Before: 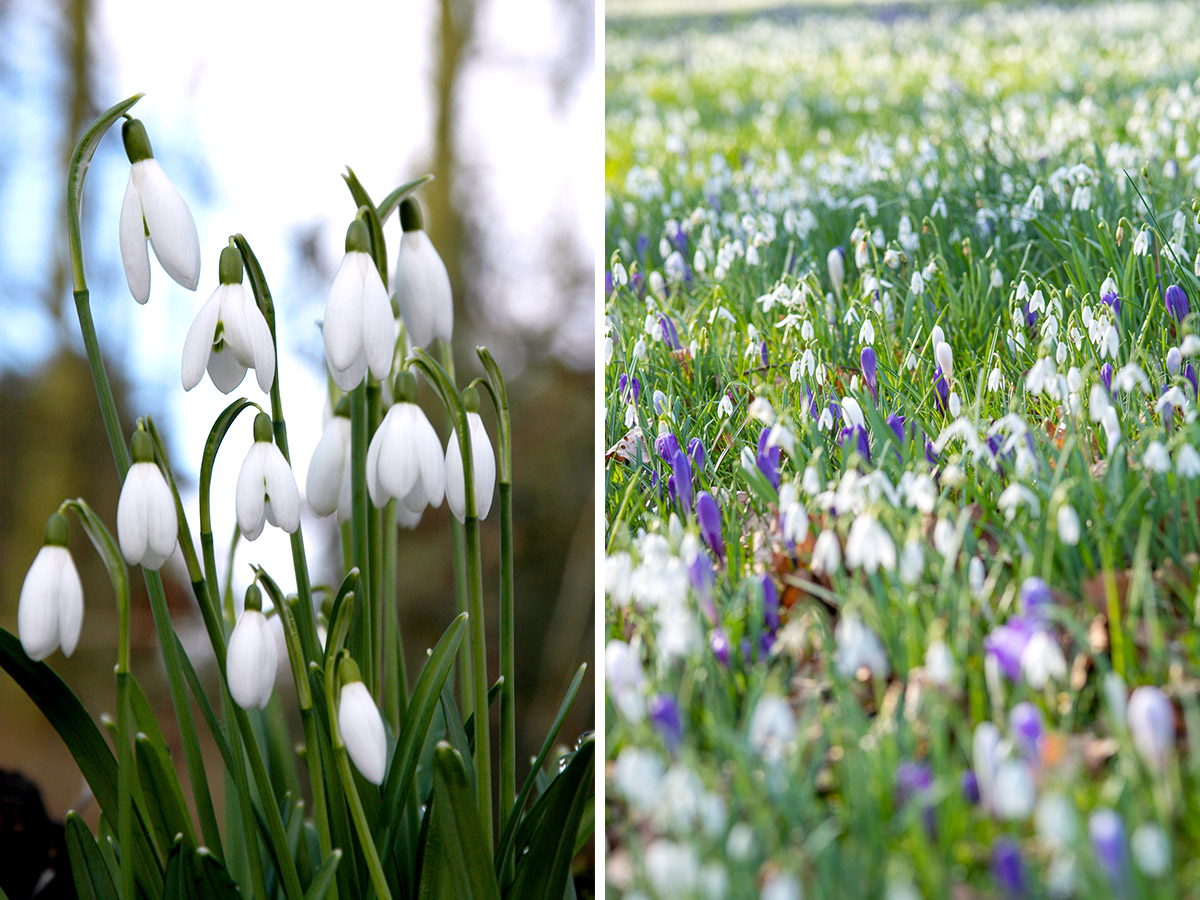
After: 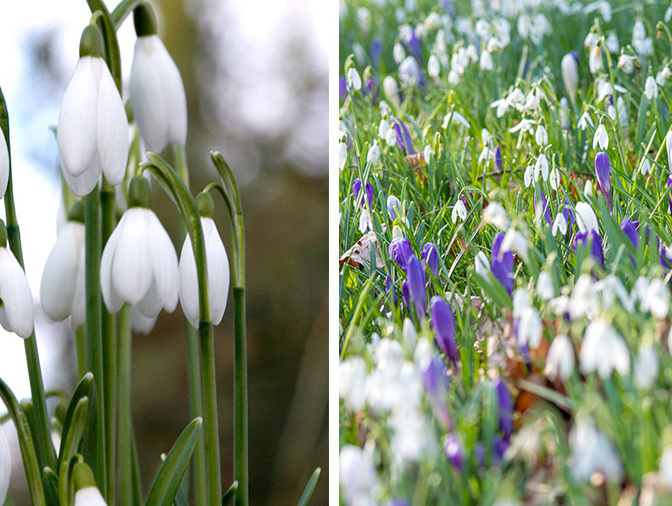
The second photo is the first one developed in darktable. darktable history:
crop and rotate: left 22.242%, top 21.763%, right 21.75%, bottom 21.918%
